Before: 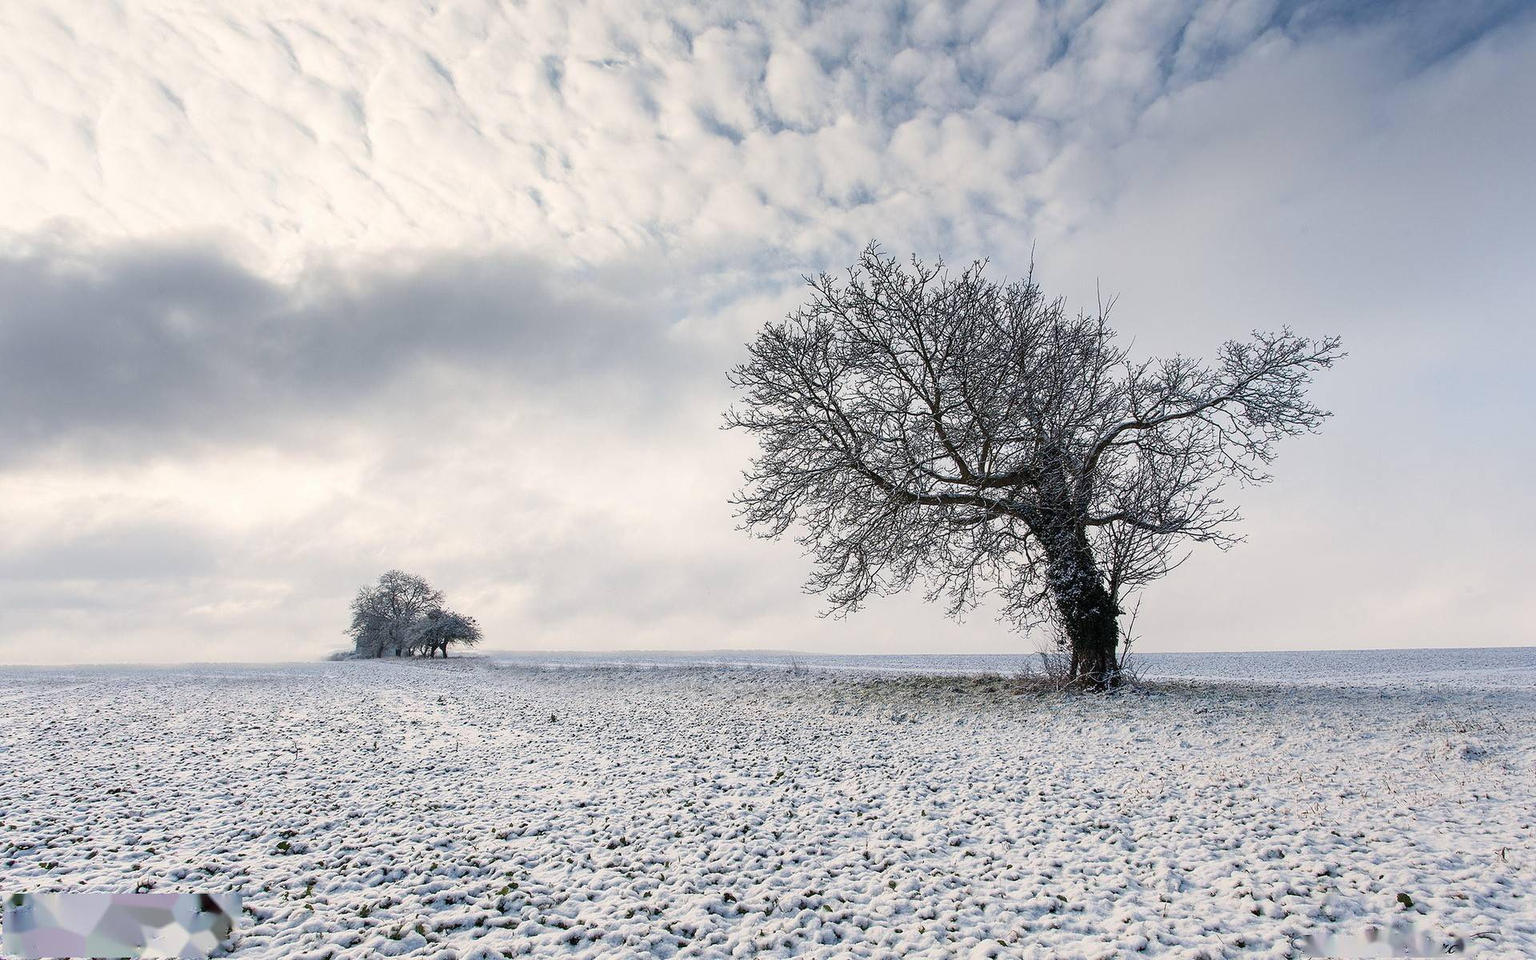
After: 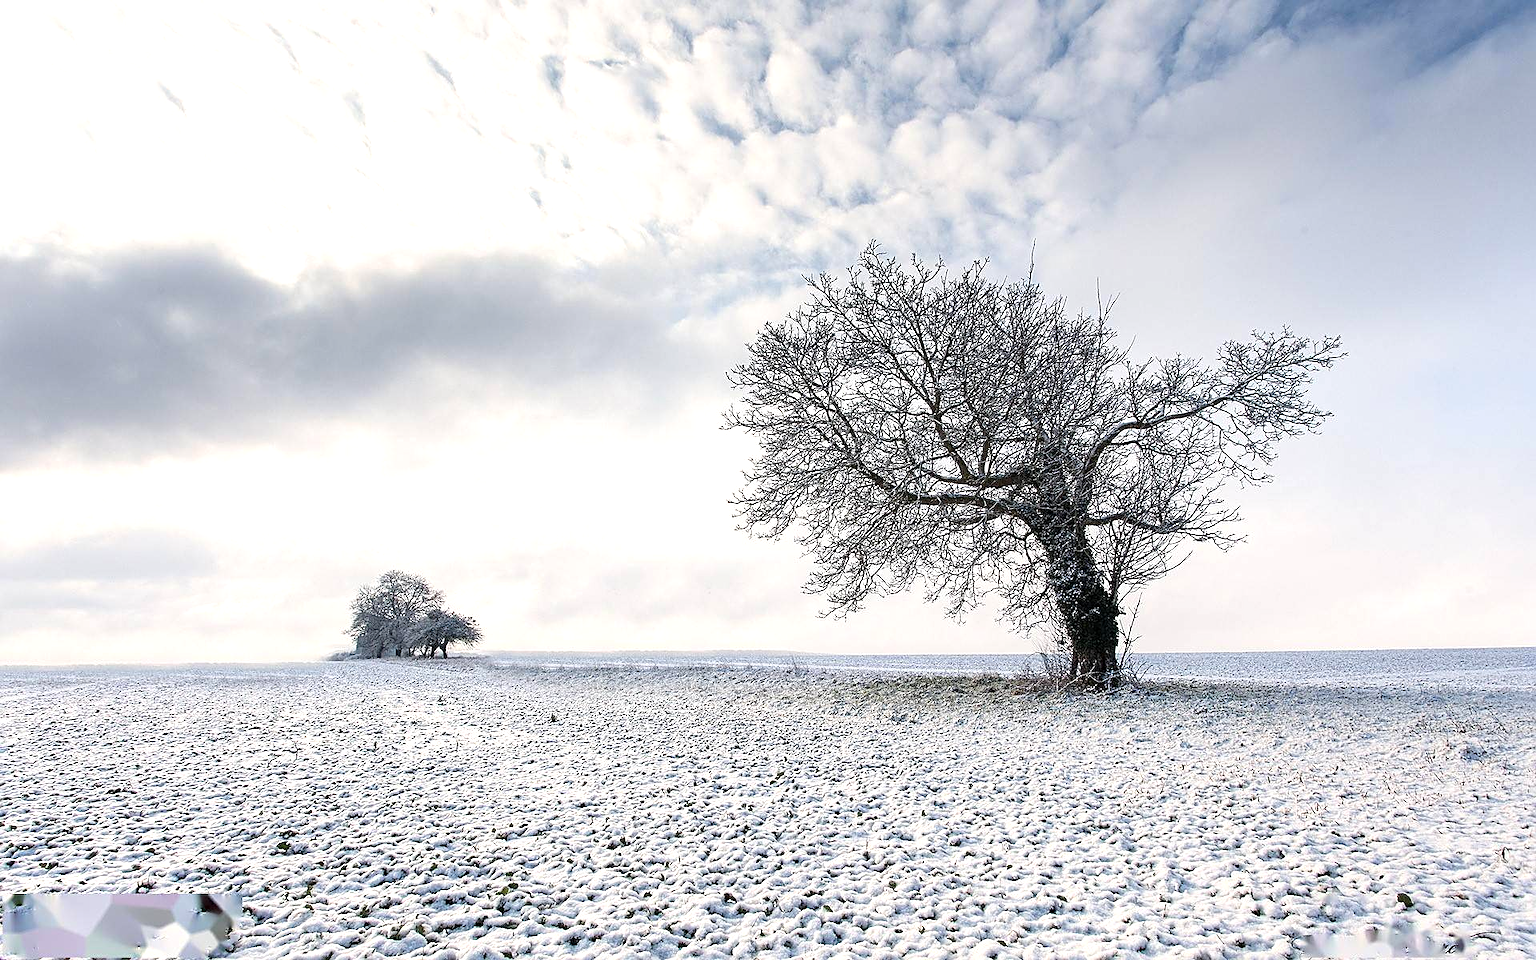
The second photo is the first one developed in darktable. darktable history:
sharpen: on, module defaults
exposure: black level correction 0.001, exposure 0.498 EV, compensate highlight preservation false
